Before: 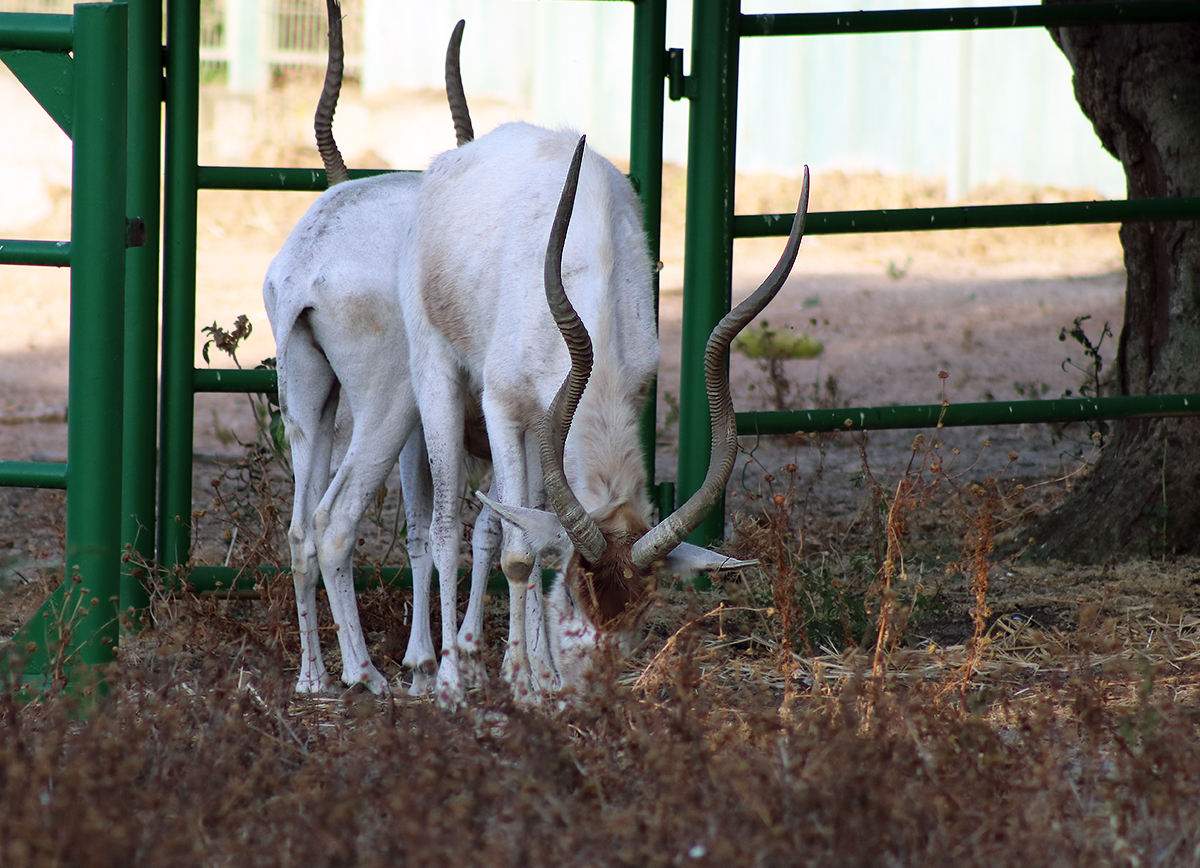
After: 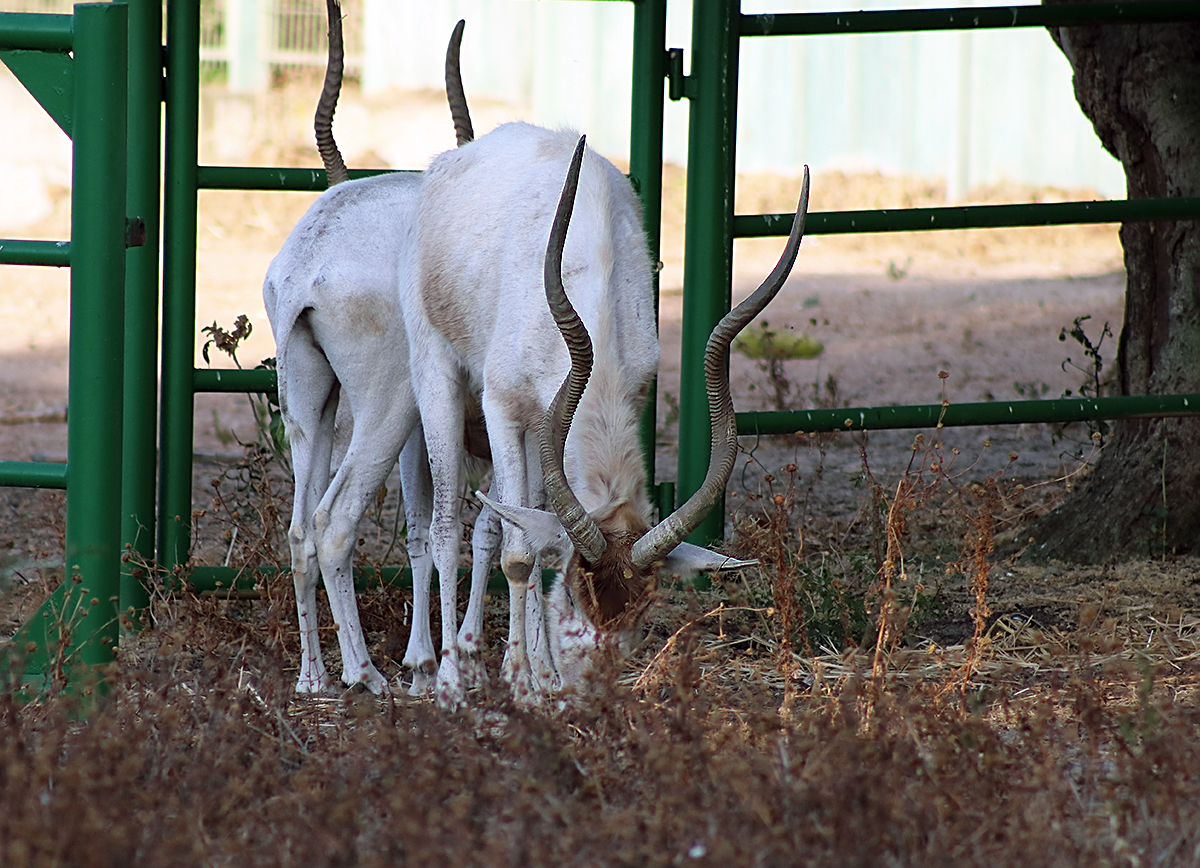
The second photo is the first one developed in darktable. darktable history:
sharpen: on, module defaults
shadows and highlights: shadows 25.04, highlights -23.6
